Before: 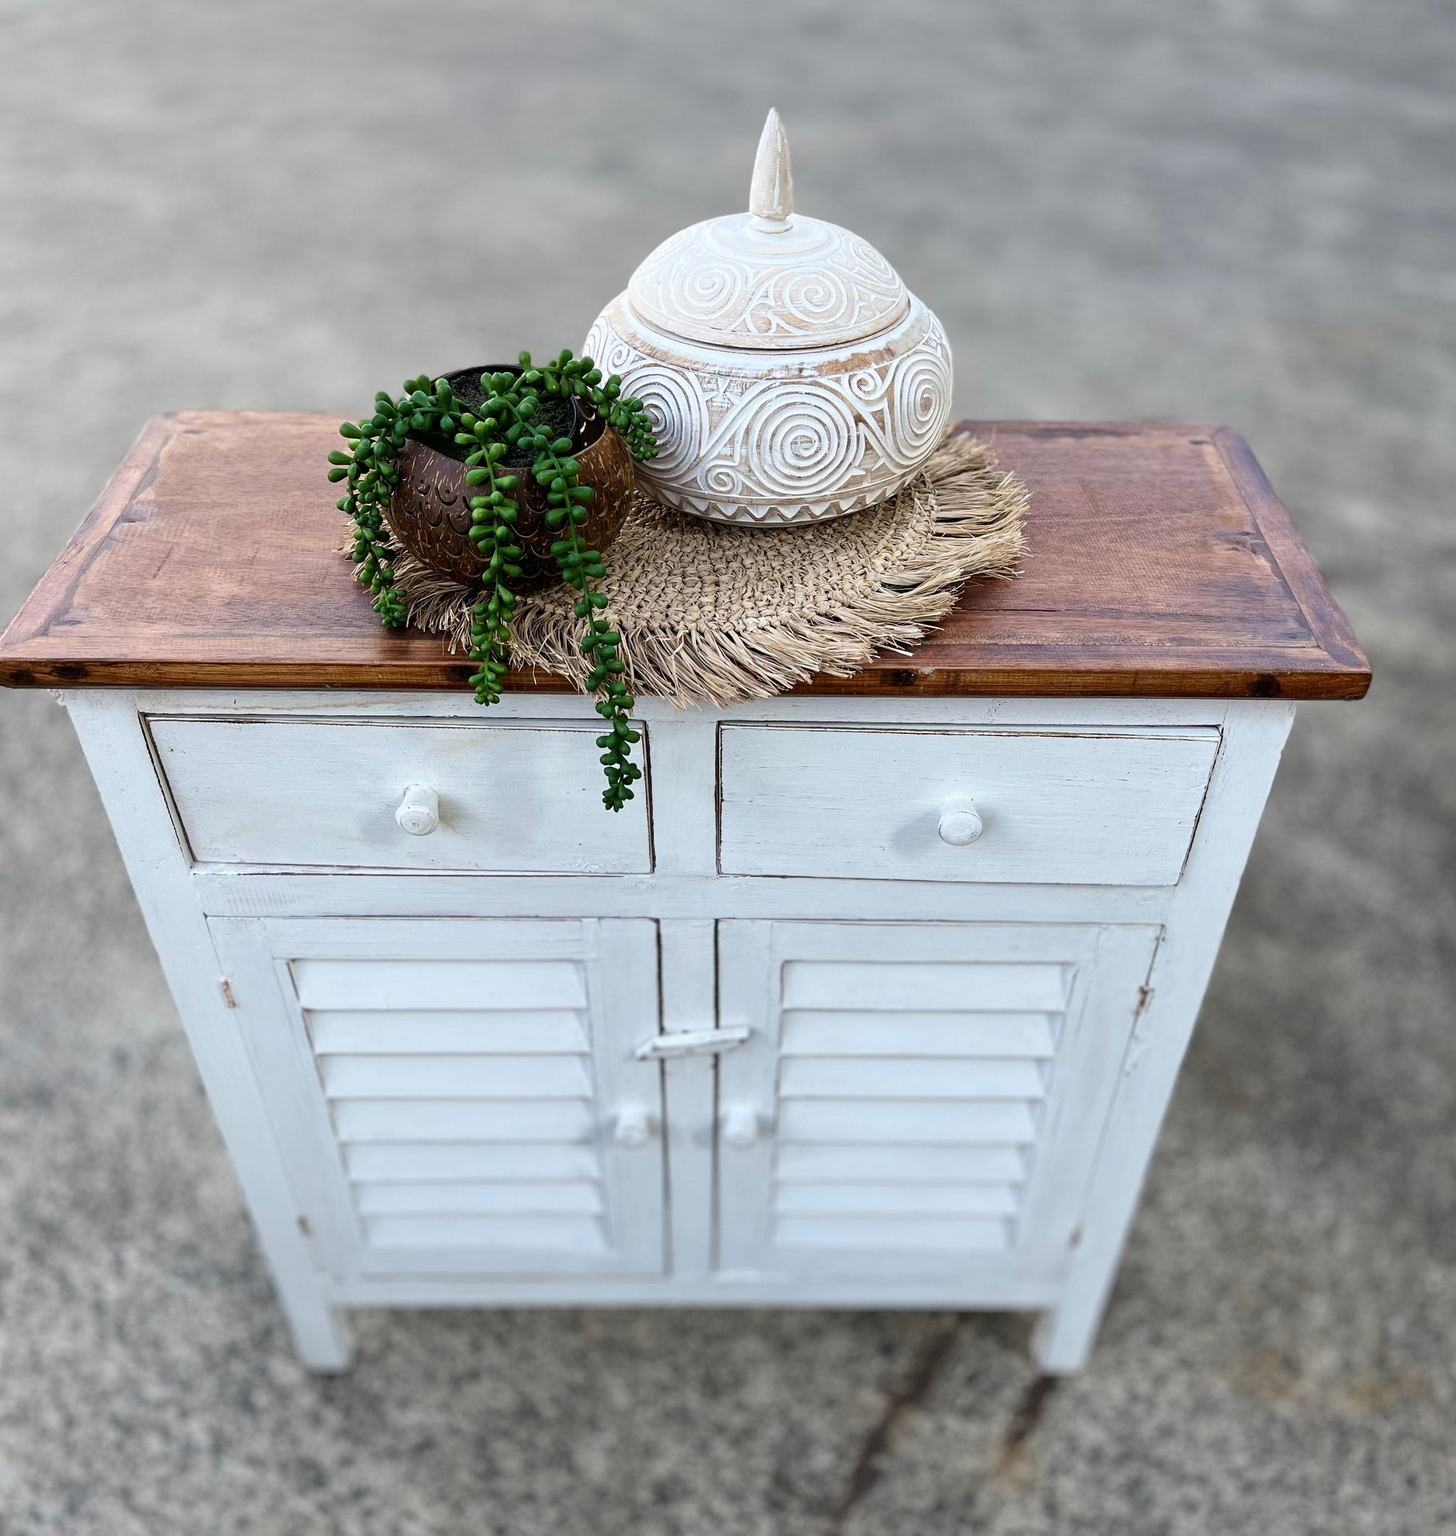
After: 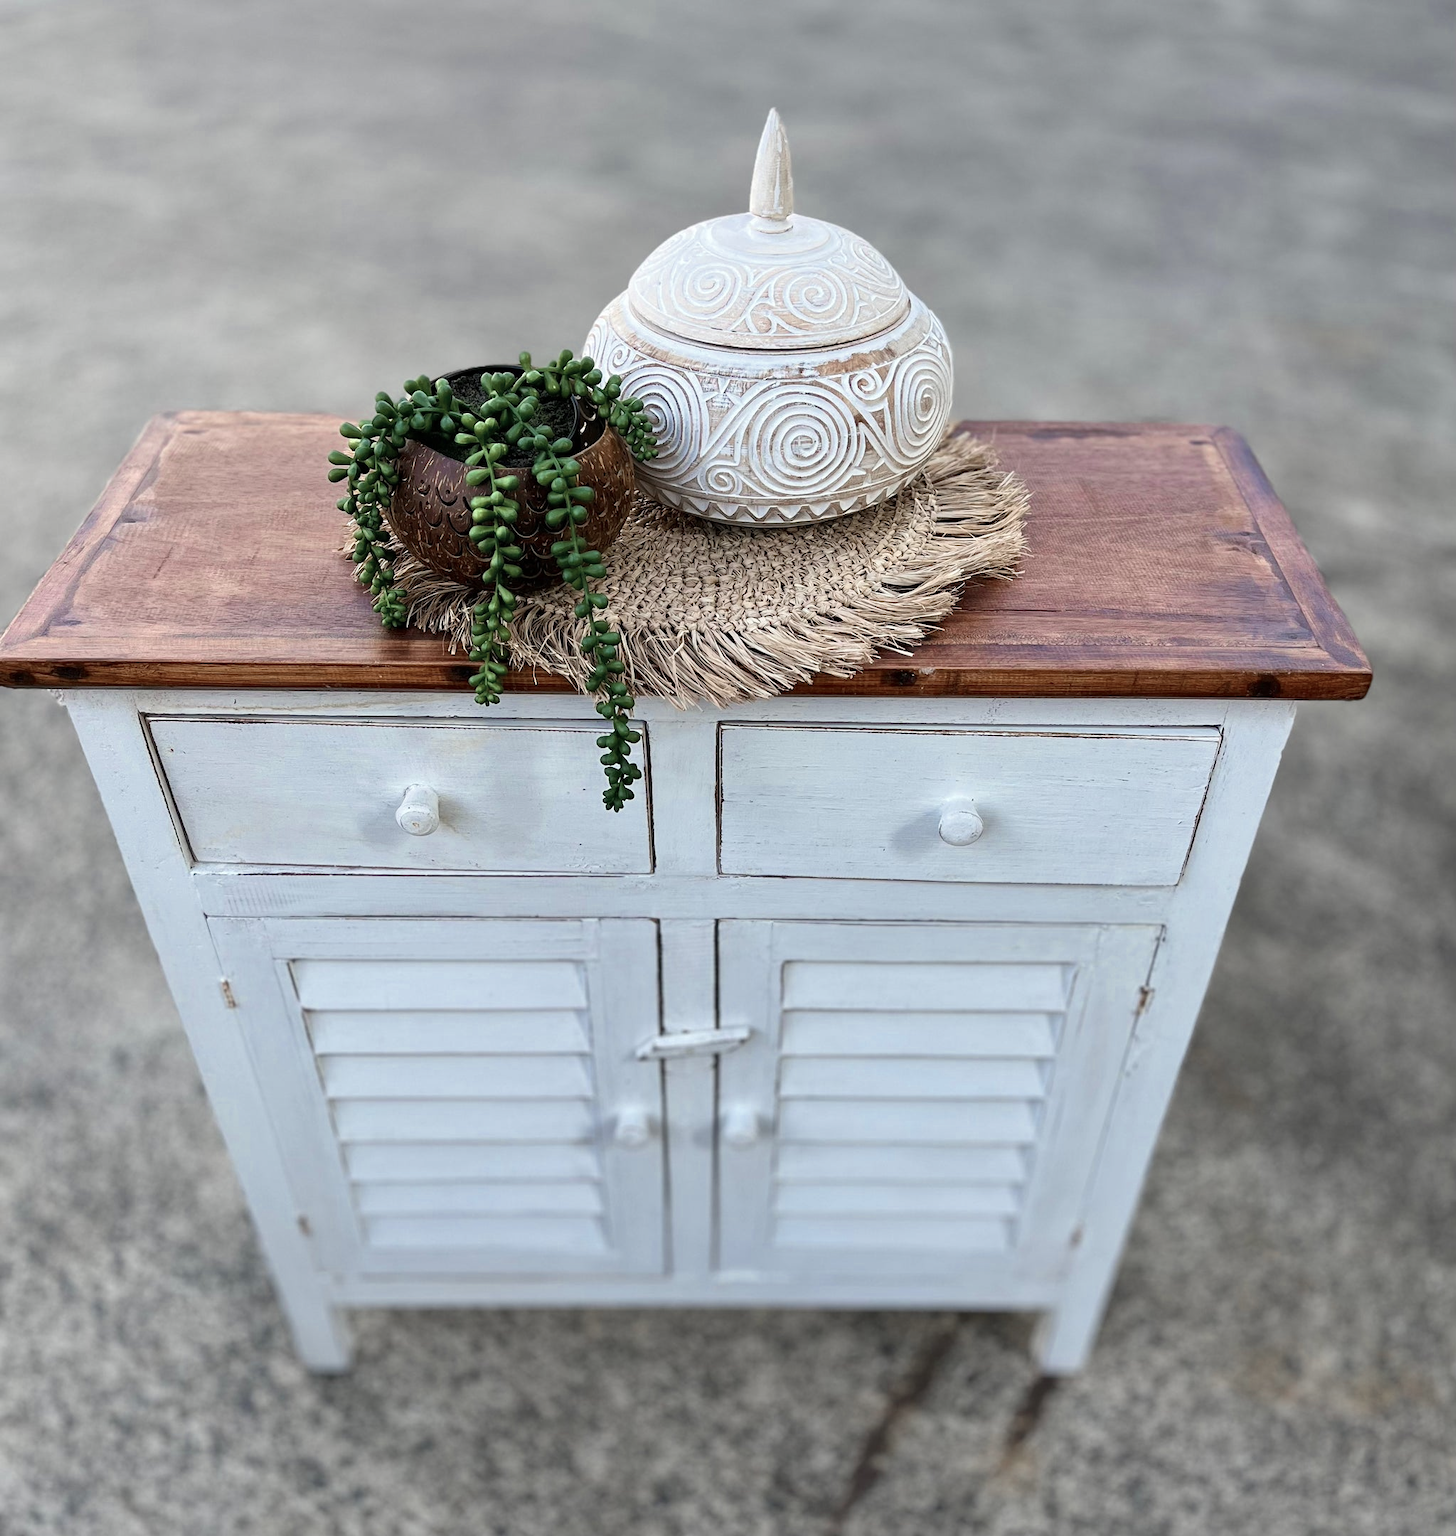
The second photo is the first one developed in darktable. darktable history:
shadows and highlights: shadows 37.27, highlights -28.18, soften with gaussian
color zones: curves: ch0 [(0, 0.473) (0.001, 0.473) (0.226, 0.548) (0.4, 0.589) (0.525, 0.54) (0.728, 0.403) (0.999, 0.473) (1, 0.473)]; ch1 [(0, 0.619) (0.001, 0.619) (0.234, 0.388) (0.4, 0.372) (0.528, 0.422) (0.732, 0.53) (0.999, 0.619) (1, 0.619)]; ch2 [(0, 0.547) (0.001, 0.547) (0.226, 0.45) (0.4, 0.525) (0.525, 0.585) (0.8, 0.511) (0.999, 0.547) (1, 0.547)]
